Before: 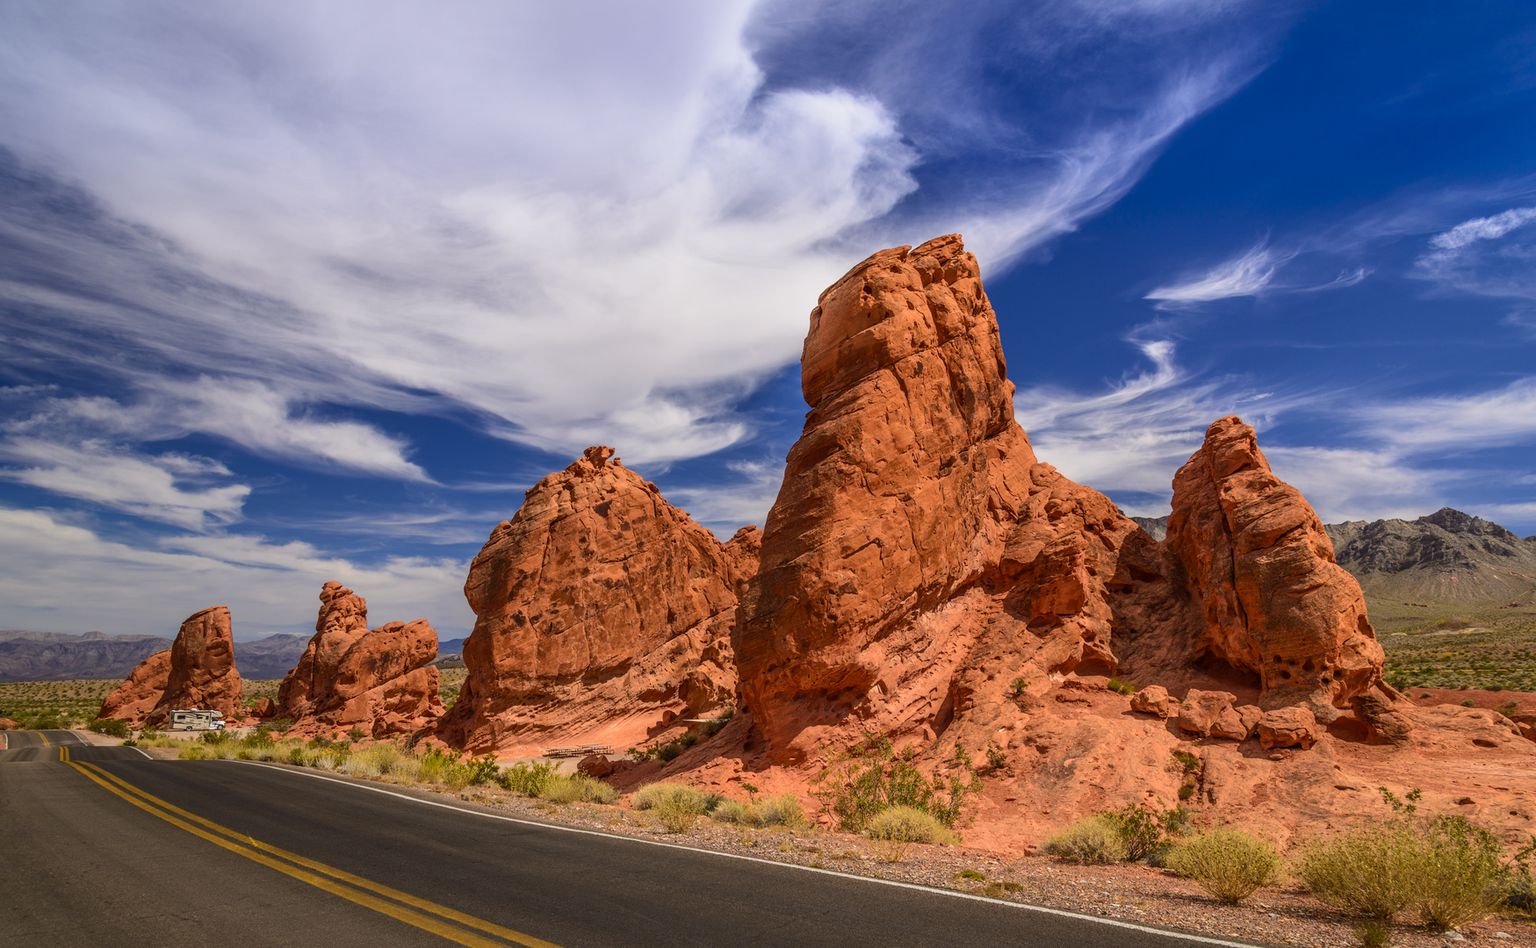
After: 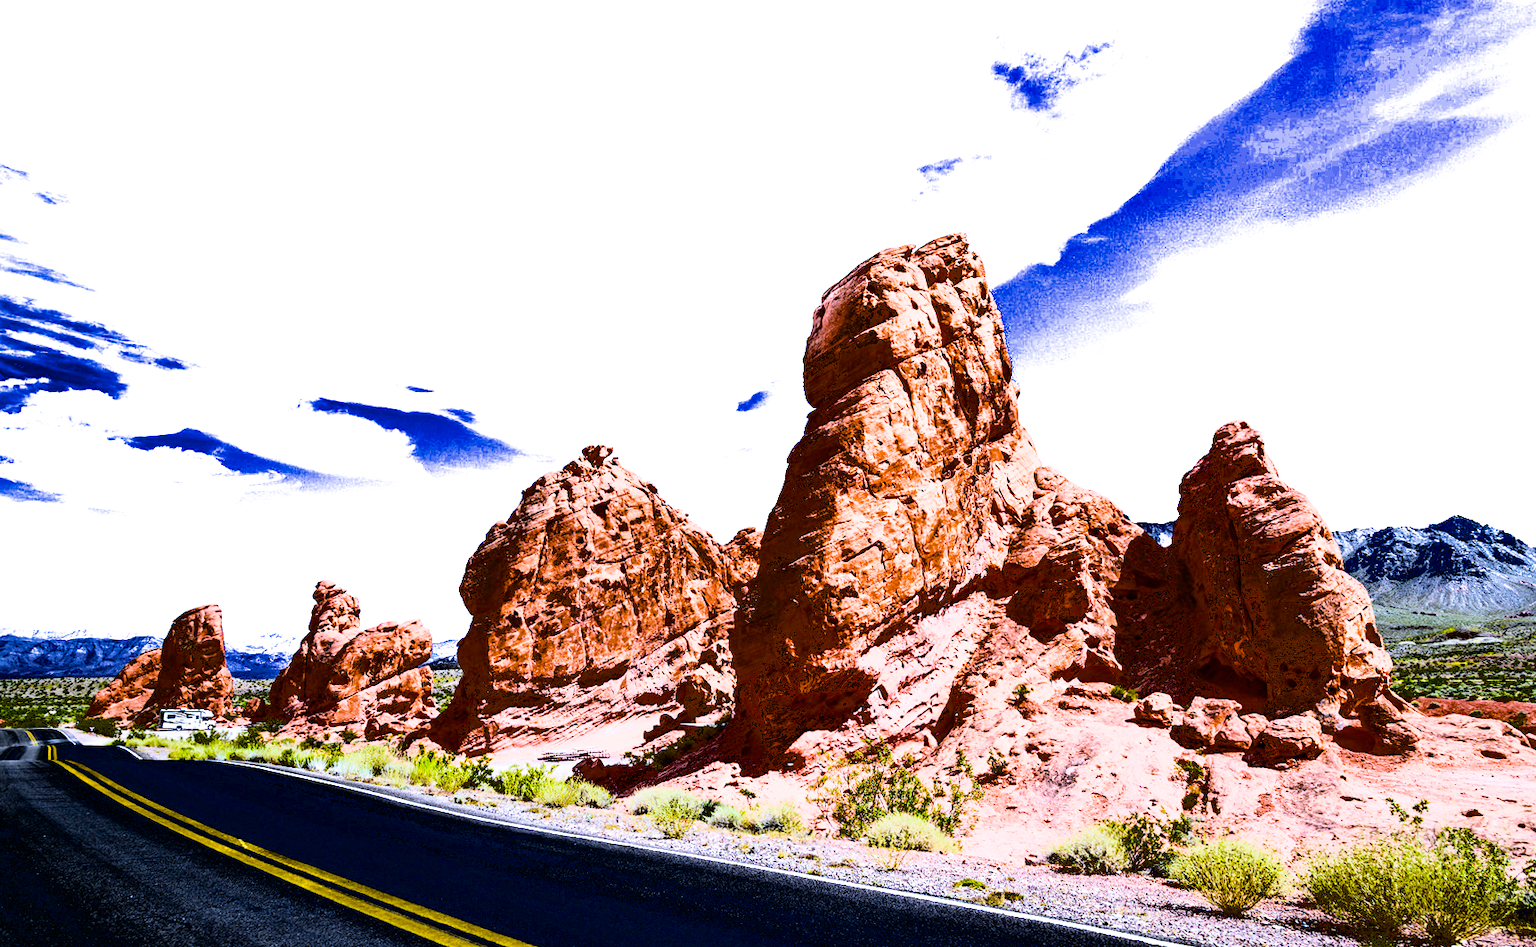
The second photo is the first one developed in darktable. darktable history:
filmic rgb: black relative exposure -12.8 EV, white relative exposure 2.8 EV, threshold 3 EV, target black luminance 0%, hardness 8.54, latitude 70.41%, contrast 1.133, shadows ↔ highlights balance -0.395%, color science v4 (2020), enable highlight reconstruction true
white balance: red 0.766, blue 1.537
exposure: black level correction 0.04, exposure 0.5 EV, compensate highlight preservation false
crop and rotate: angle -0.5°
vignetting: fall-off start 116.67%, fall-off radius 59.26%, brightness -0.31, saturation -0.056
rgb curve: curves: ch0 [(0, 0) (0.21, 0.15) (0.24, 0.21) (0.5, 0.75) (0.75, 0.96) (0.89, 0.99) (1, 1)]; ch1 [(0, 0.02) (0.21, 0.13) (0.25, 0.2) (0.5, 0.67) (0.75, 0.9) (0.89, 0.97) (1, 1)]; ch2 [(0, 0.02) (0.21, 0.13) (0.25, 0.2) (0.5, 0.67) (0.75, 0.9) (0.89, 0.97) (1, 1)], compensate middle gray true
